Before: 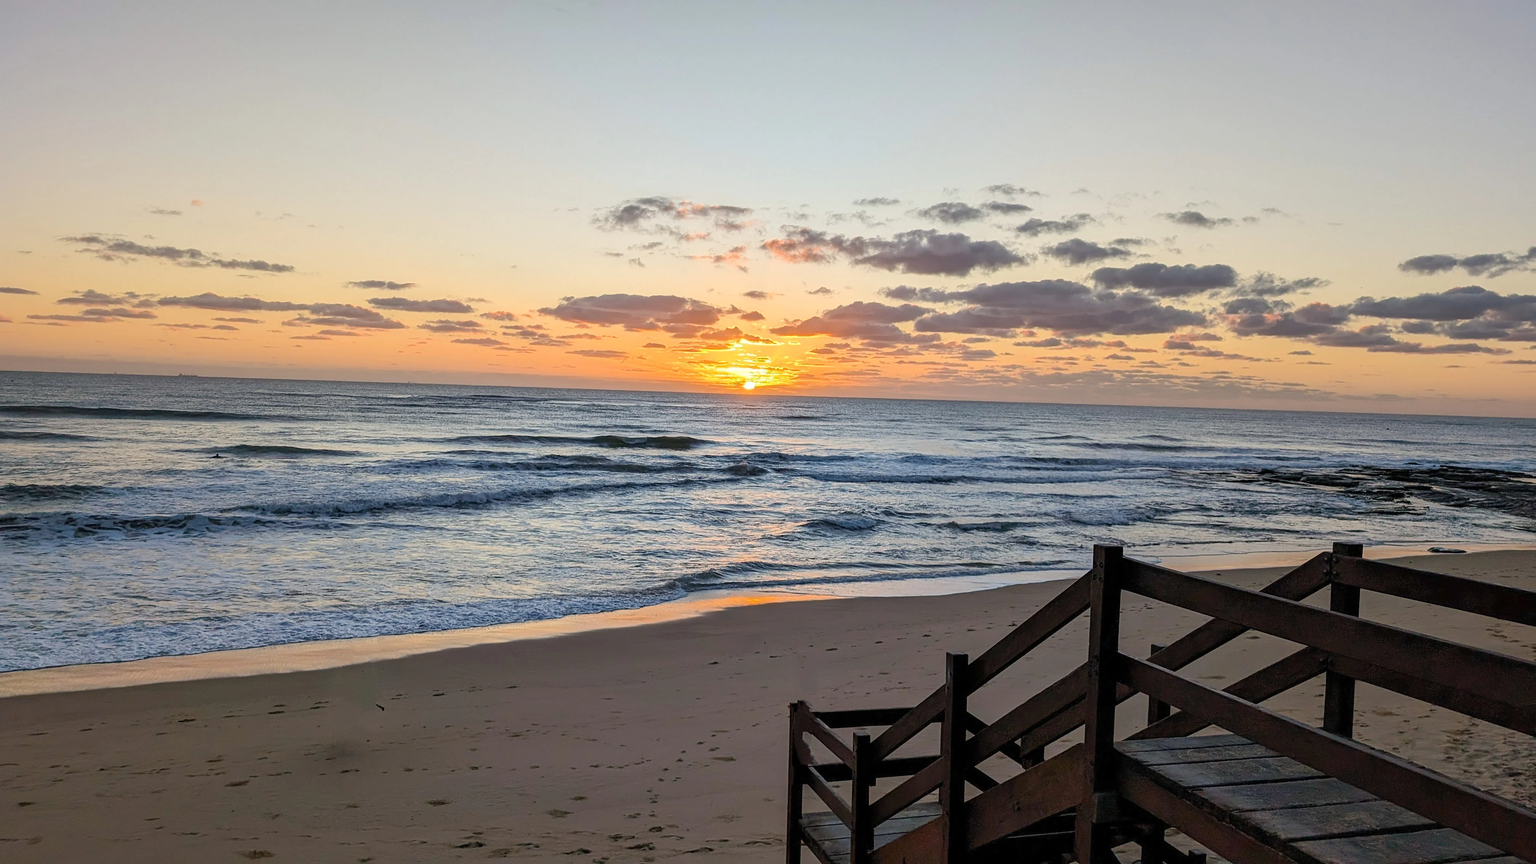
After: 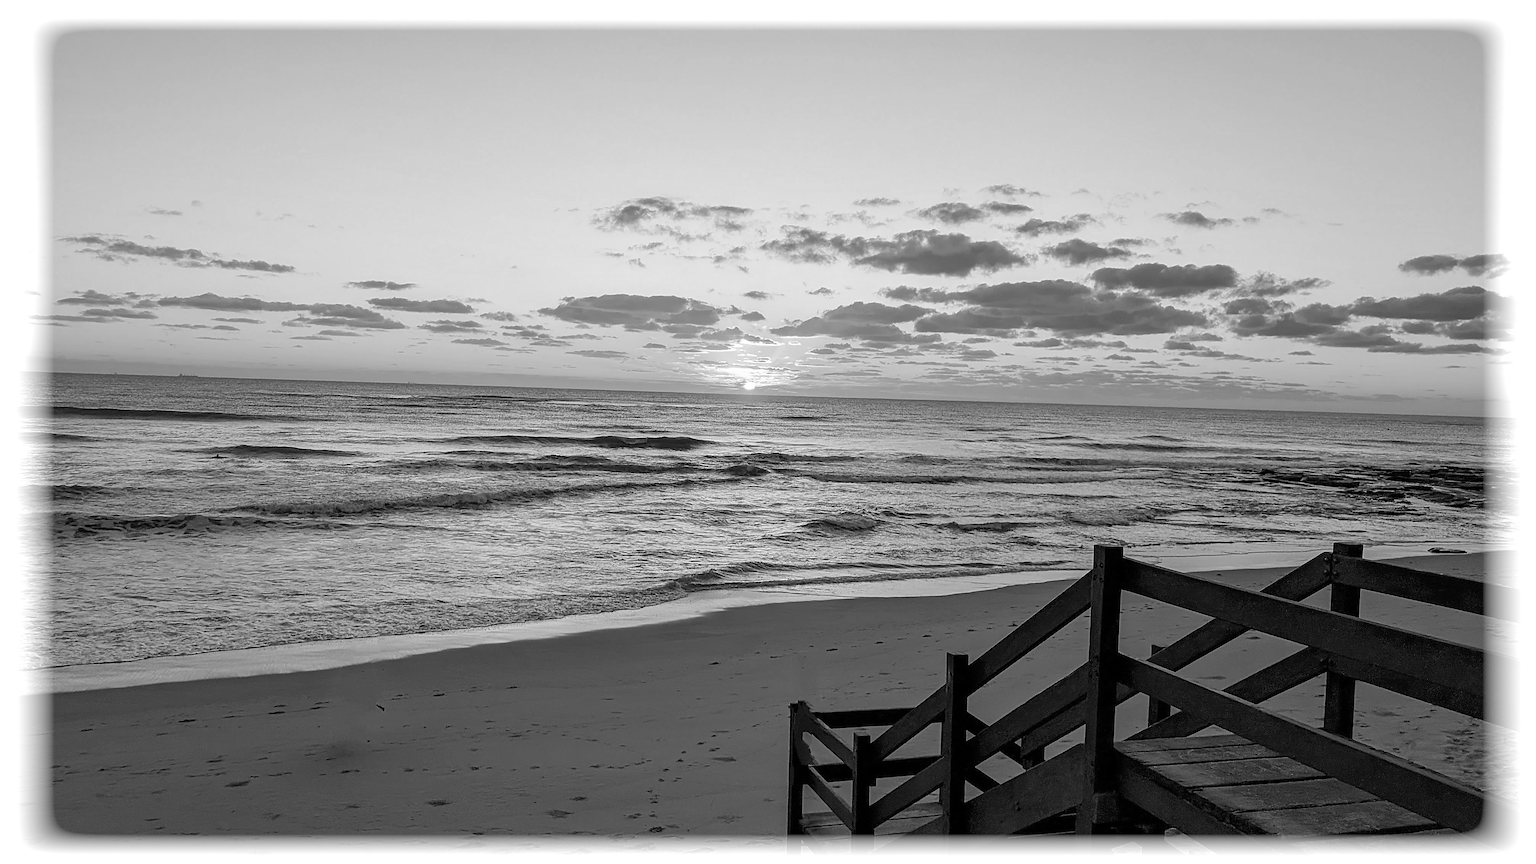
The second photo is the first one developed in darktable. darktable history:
color zones: curves: ch1 [(0, -0.014) (0.143, -0.013) (0.286, -0.013) (0.429, -0.016) (0.571, -0.019) (0.714, -0.015) (0.857, 0.002) (1, -0.014)]
sharpen: on, module defaults
vignetting: fall-off start 93%, fall-off radius 5%, brightness 1, saturation -0.49, automatic ratio true, width/height ratio 1.332, shape 0.04, unbound false
